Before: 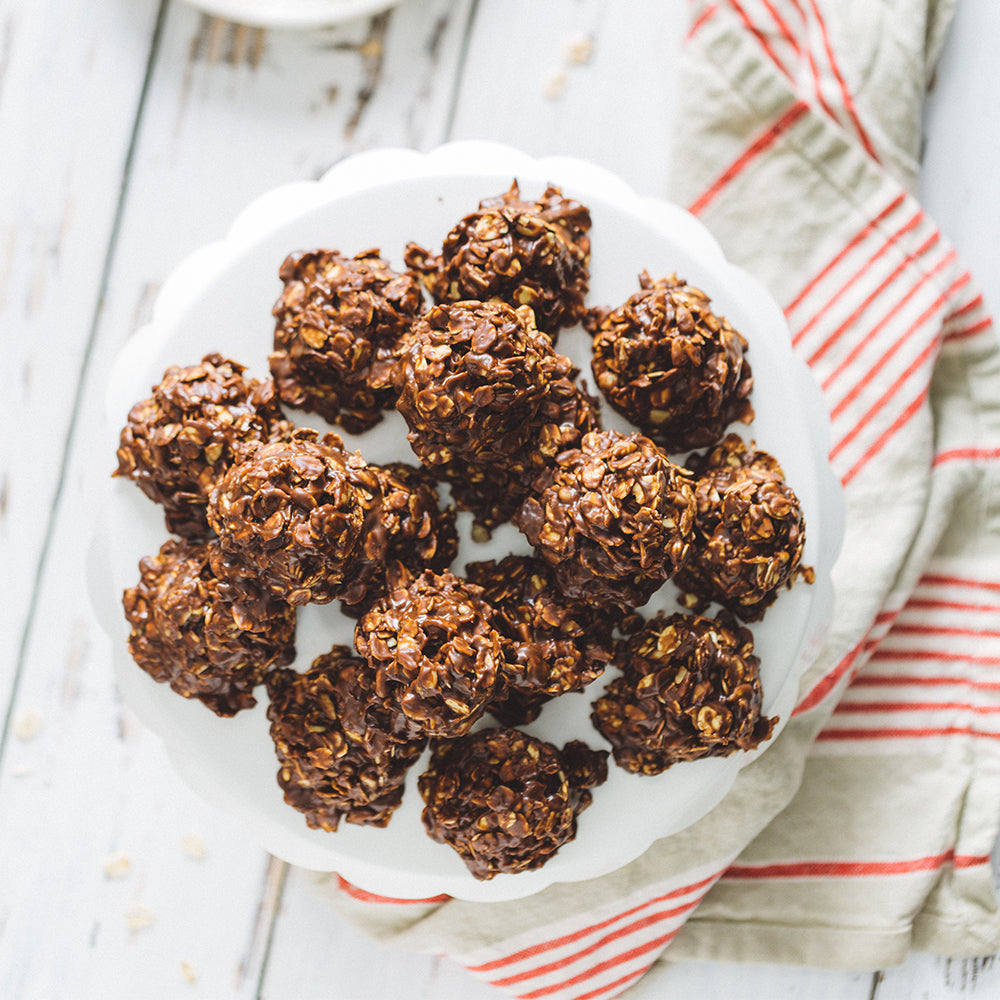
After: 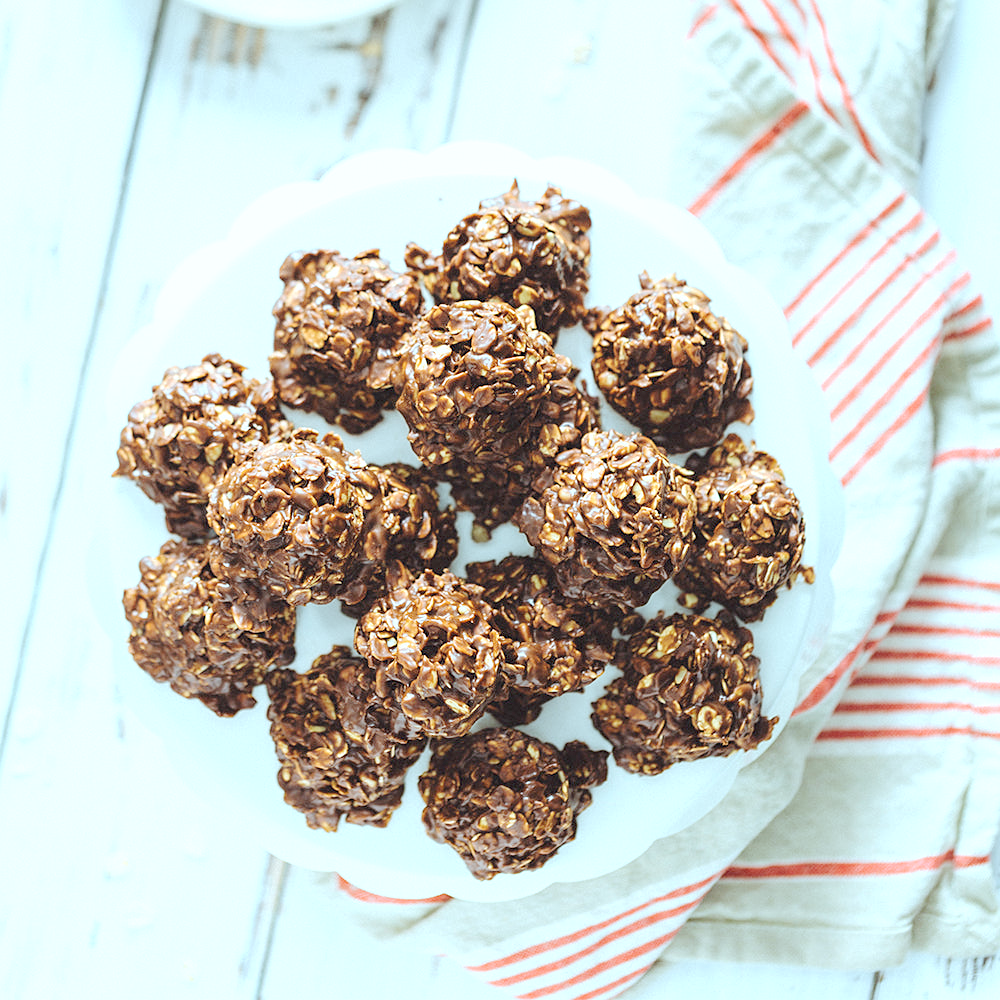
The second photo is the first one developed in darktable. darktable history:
color correction: highlights a* -10.04, highlights b* -10.37
exposure: black level correction 0.005, exposure 0.417 EV, compensate highlight preservation false
sharpen: radius 1.272, amount 0.305, threshold 0
base curve: curves: ch0 [(0, 0) (0.158, 0.273) (0.879, 0.895) (1, 1)], preserve colors none
